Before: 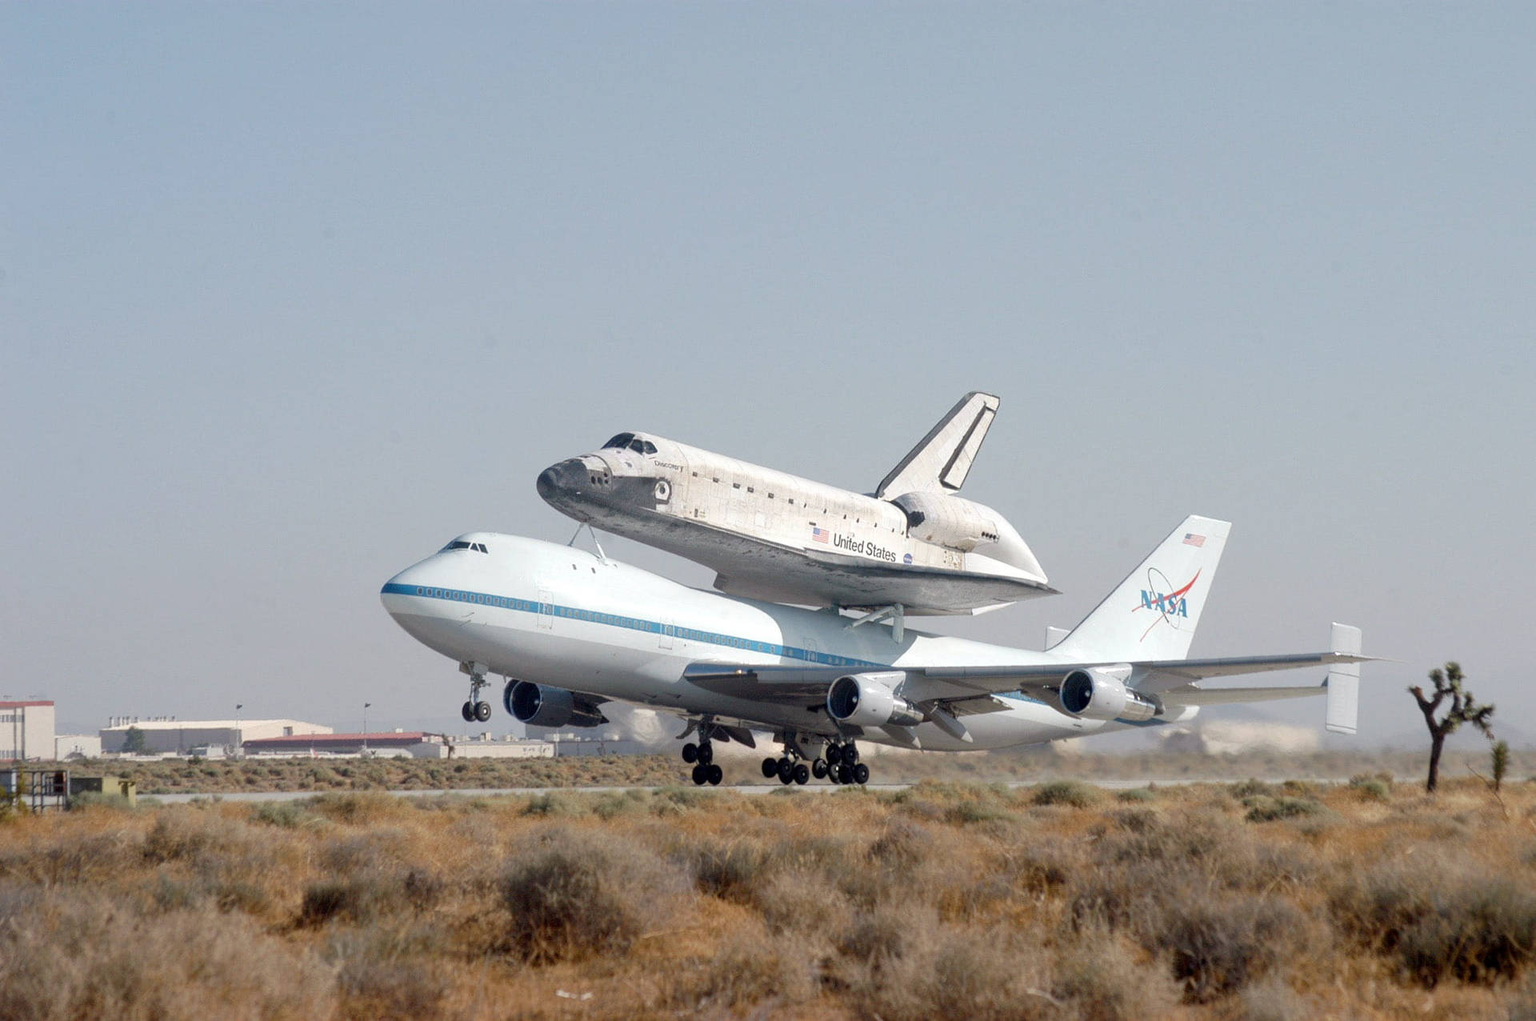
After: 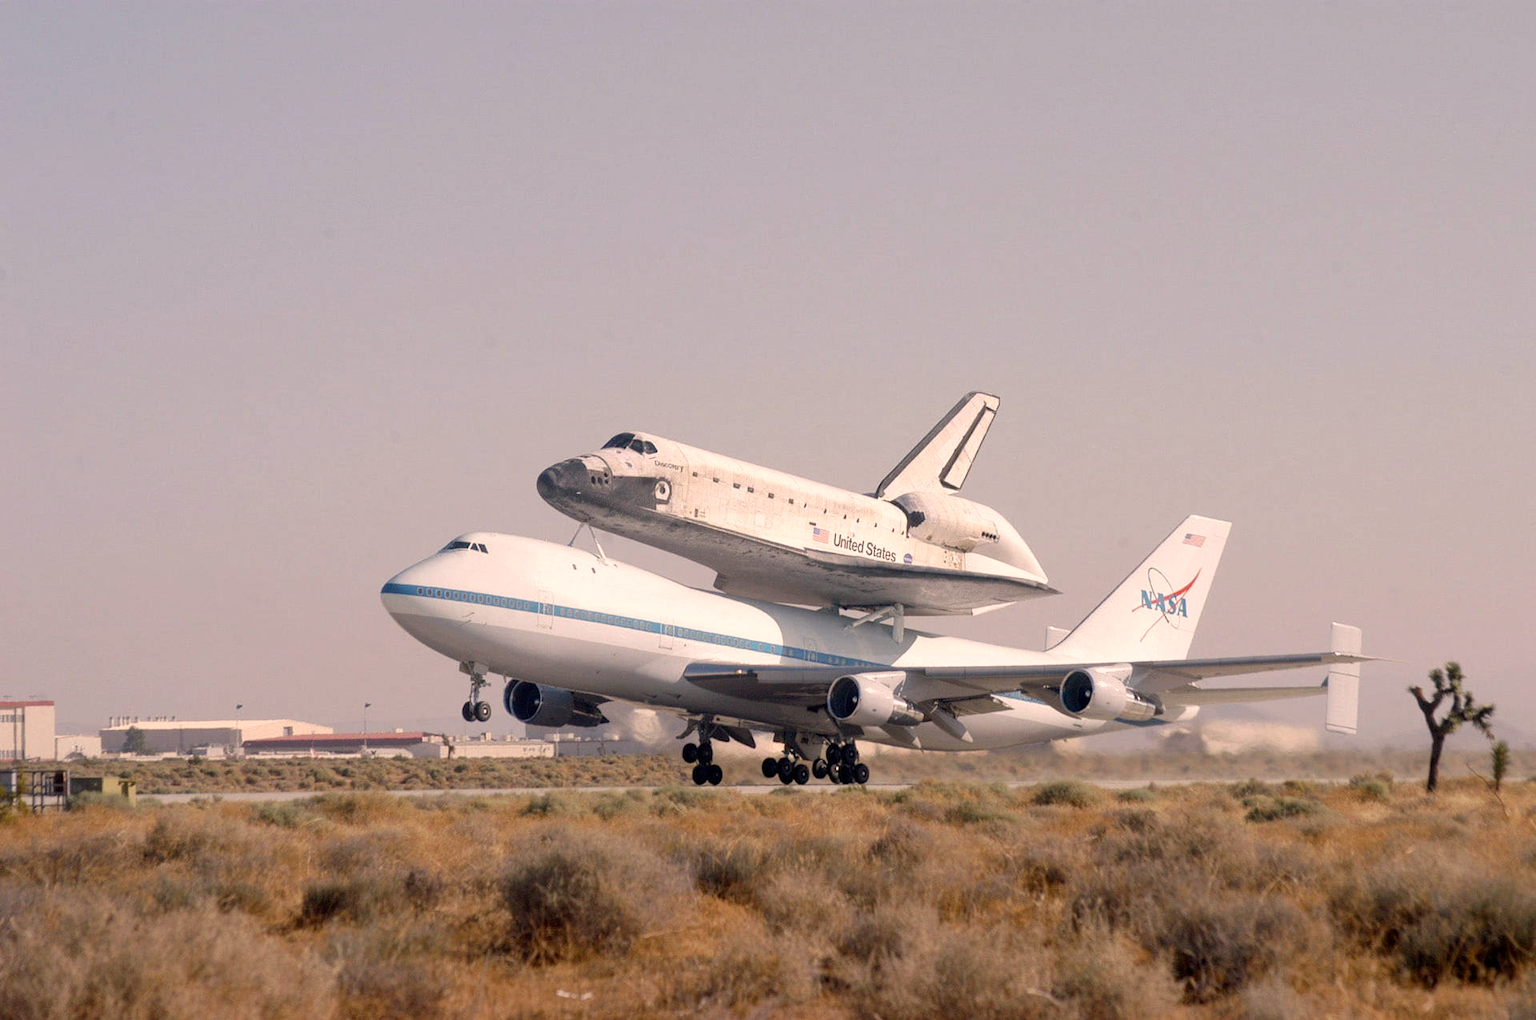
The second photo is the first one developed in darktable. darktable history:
color correction: highlights a* 11.82, highlights b* 11.69
